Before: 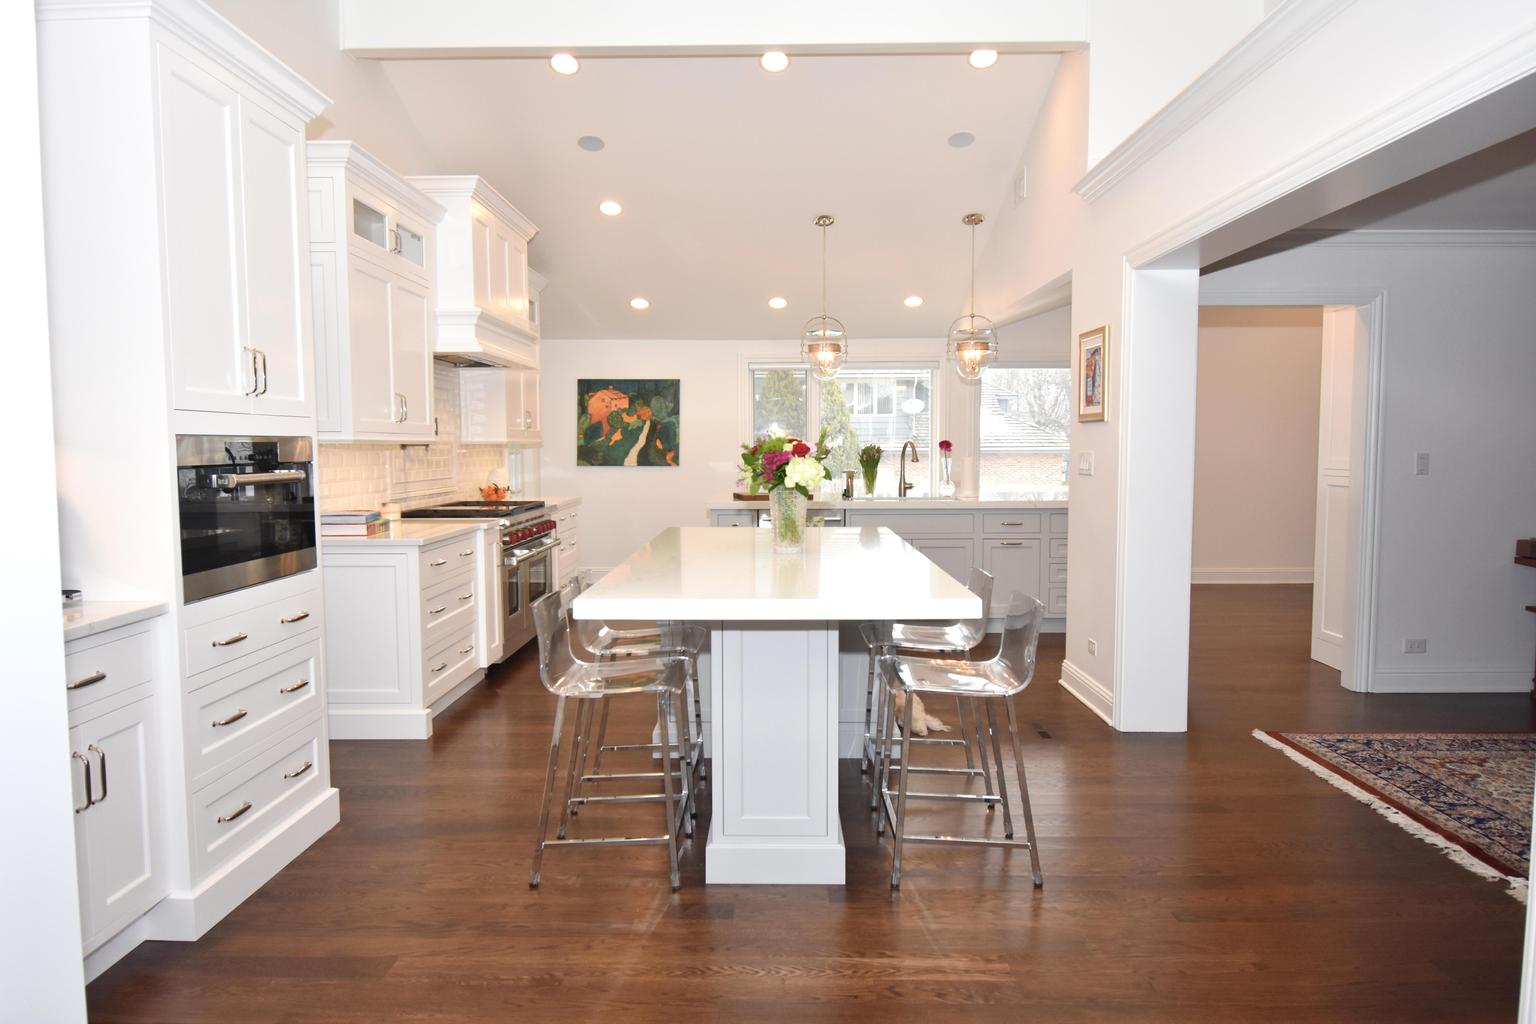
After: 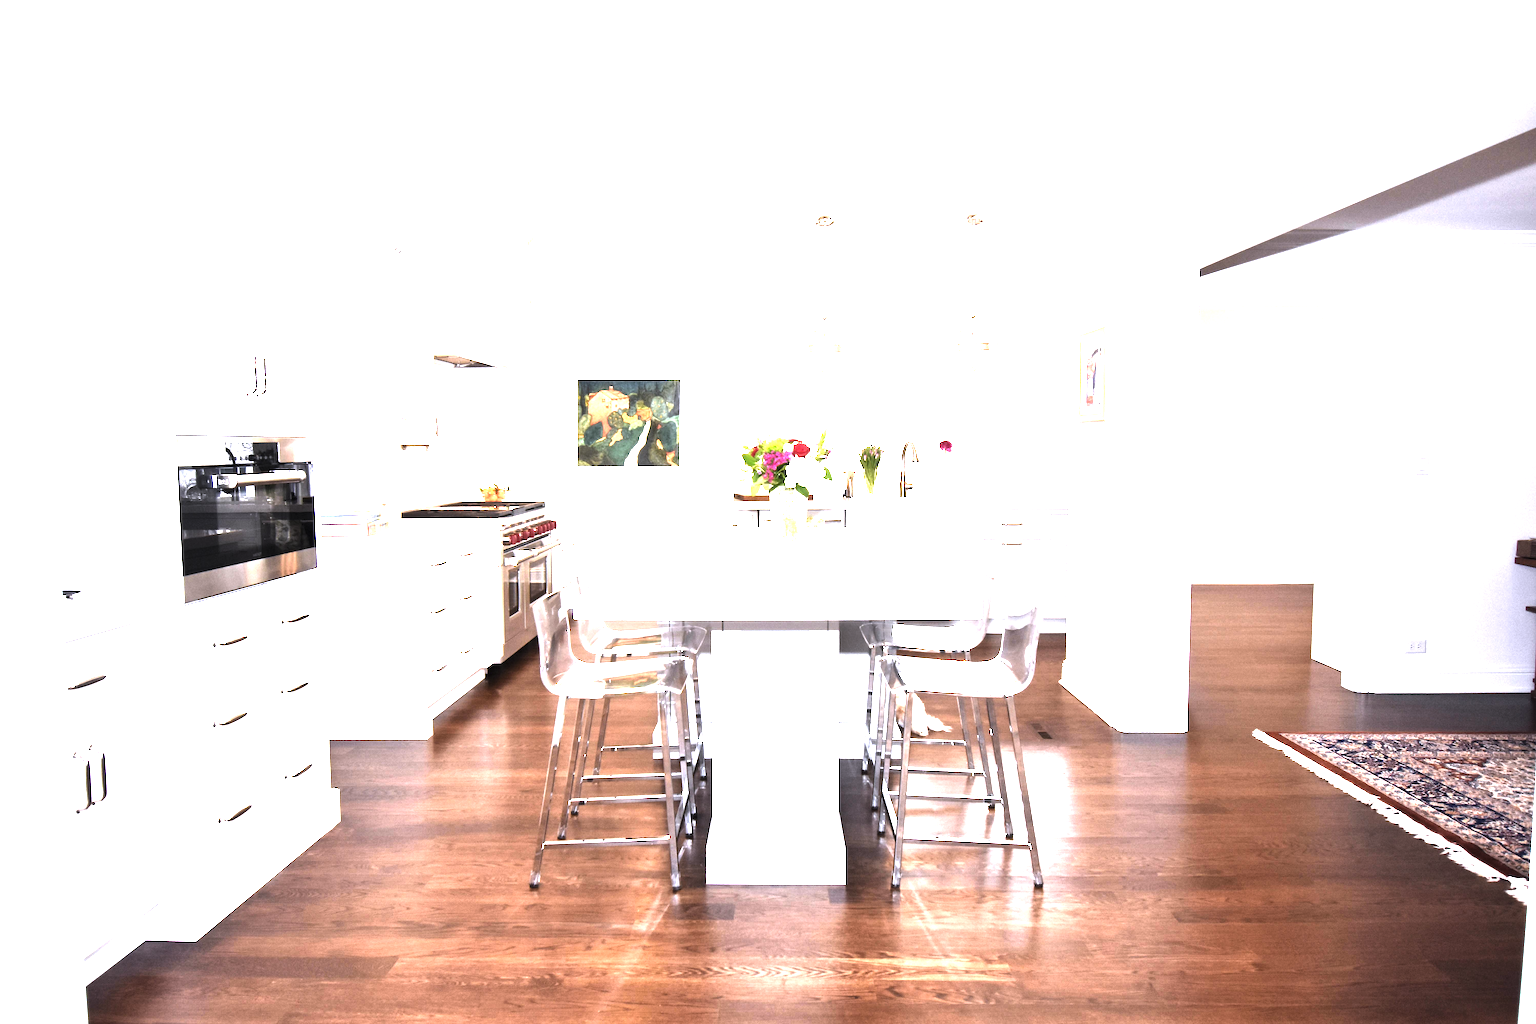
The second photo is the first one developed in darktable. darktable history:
exposure: black level correction 0, exposure 1.3 EV, compensate exposure bias true, compensate highlight preservation false
levels: levels [0.044, 0.475, 0.791]
white balance: red 1.004, blue 1.096
local contrast: highlights 100%, shadows 100%, detail 120%, midtone range 0.2
